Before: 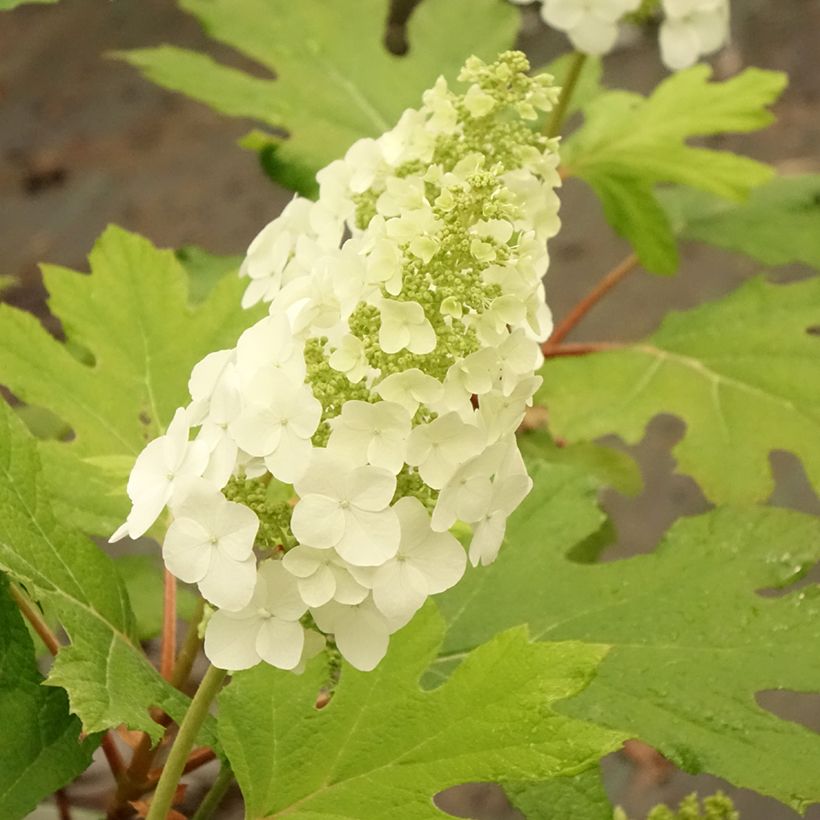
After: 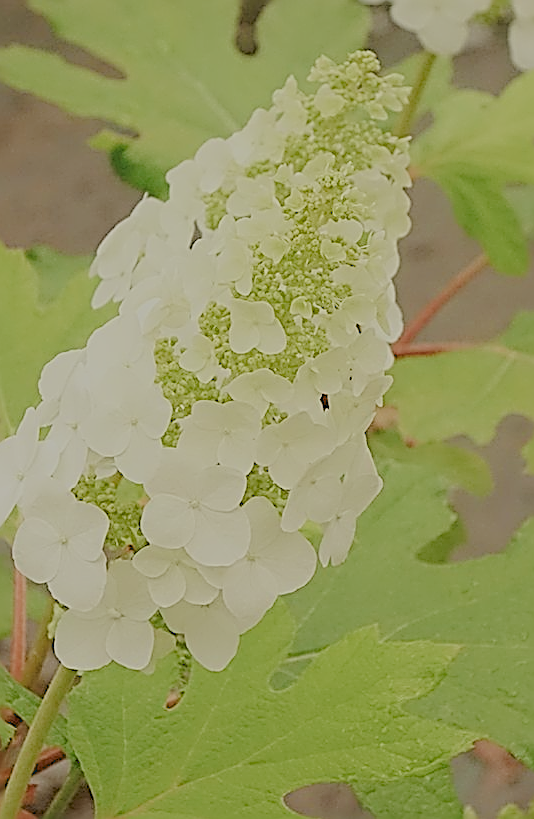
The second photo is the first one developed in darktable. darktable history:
sharpen: amount 1.997
exposure: exposure 0.557 EV, compensate exposure bias true, compensate highlight preservation false
crop and rotate: left 18.404%, right 16.366%
filmic rgb: black relative exposure -8.03 EV, white relative exposure 8.03 EV, target black luminance 0%, hardness 2.47, latitude 76.13%, contrast 0.565, shadows ↔ highlights balance 0.012%, contrast in shadows safe
